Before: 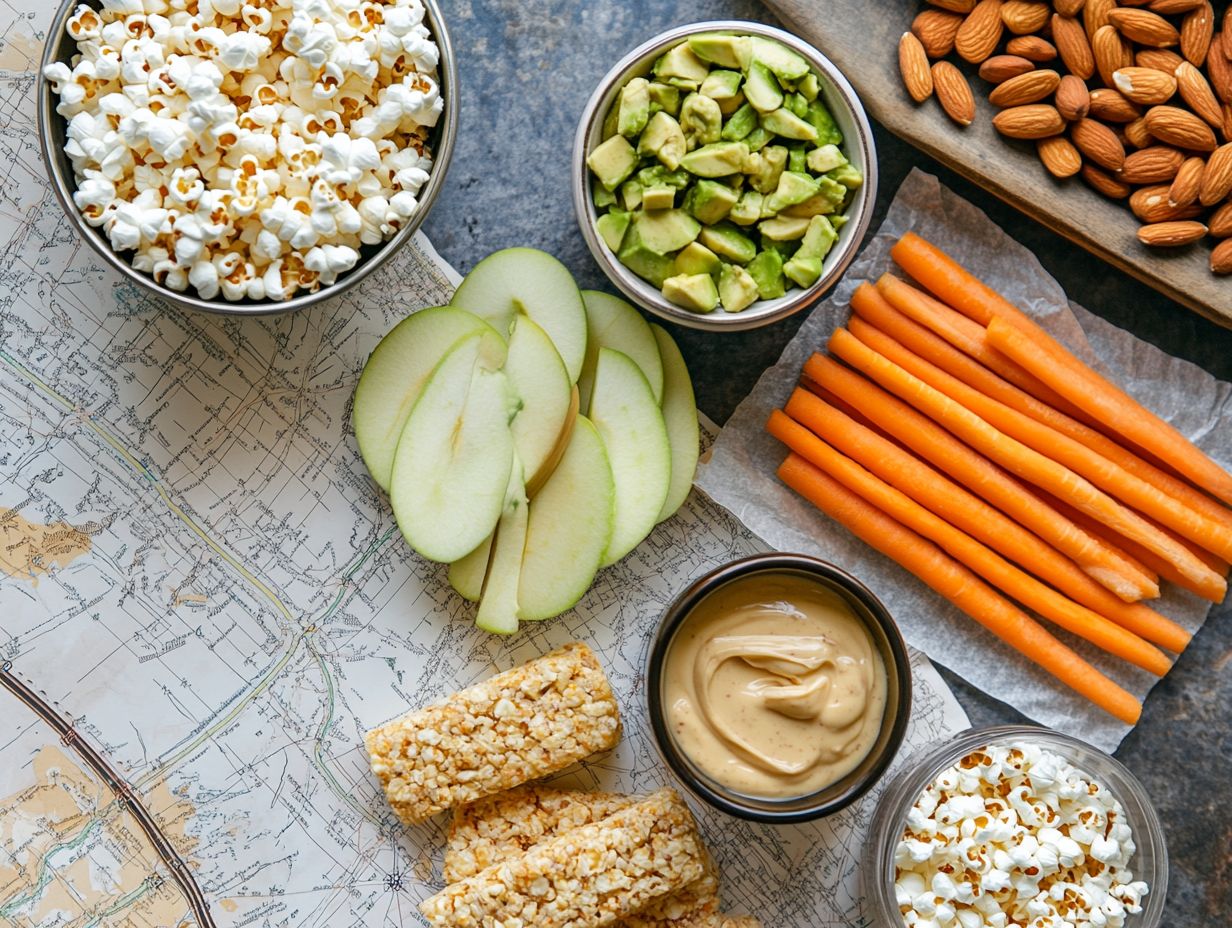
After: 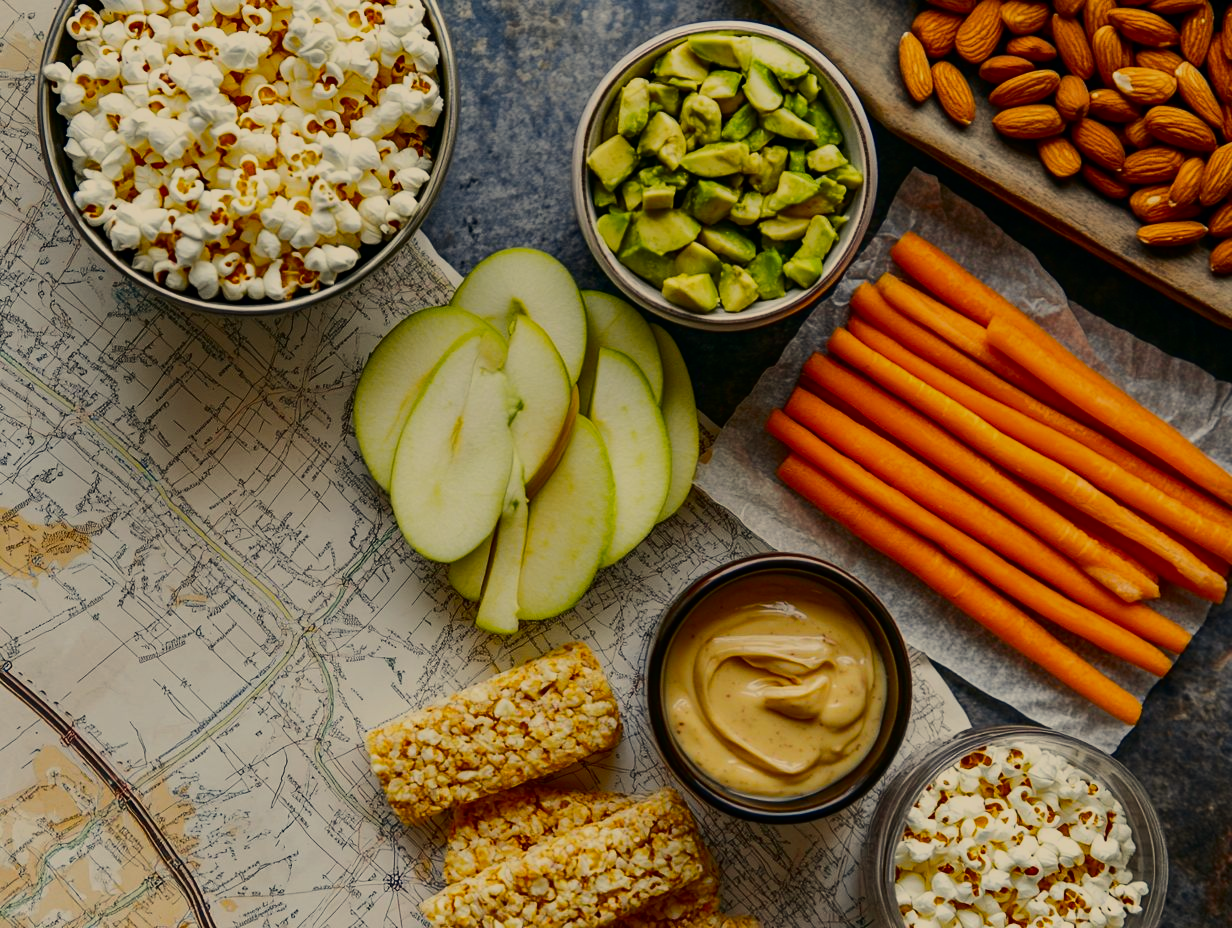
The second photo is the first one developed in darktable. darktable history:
color correction: highlights a* 2.72, highlights b* 22.8
tone curve: curves: ch0 [(0, 0) (0.126, 0.061) (0.338, 0.285) (0.494, 0.518) (0.703, 0.762) (1, 1)]; ch1 [(0, 0) (0.364, 0.322) (0.443, 0.441) (0.5, 0.501) (0.55, 0.578) (1, 1)]; ch2 [(0, 0) (0.44, 0.424) (0.501, 0.499) (0.557, 0.564) (0.613, 0.682) (0.707, 0.746) (1, 1)], color space Lab, independent channels, preserve colors none
exposure: exposure -1 EV, compensate highlight preservation false
